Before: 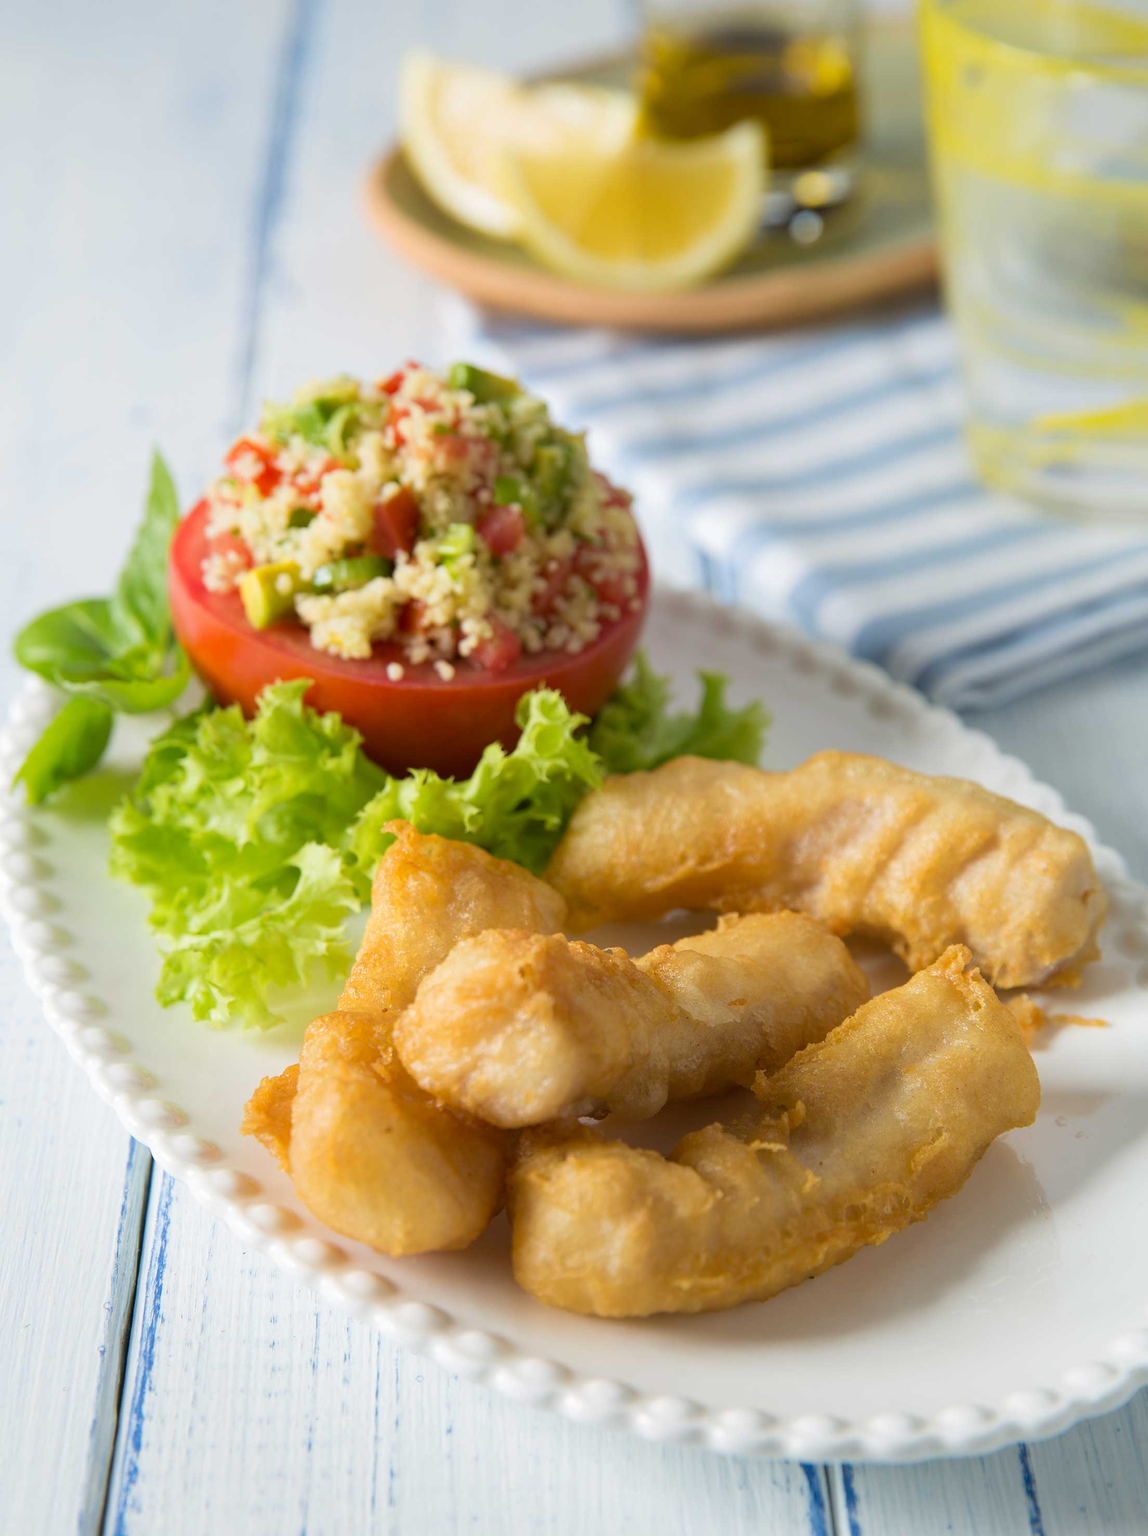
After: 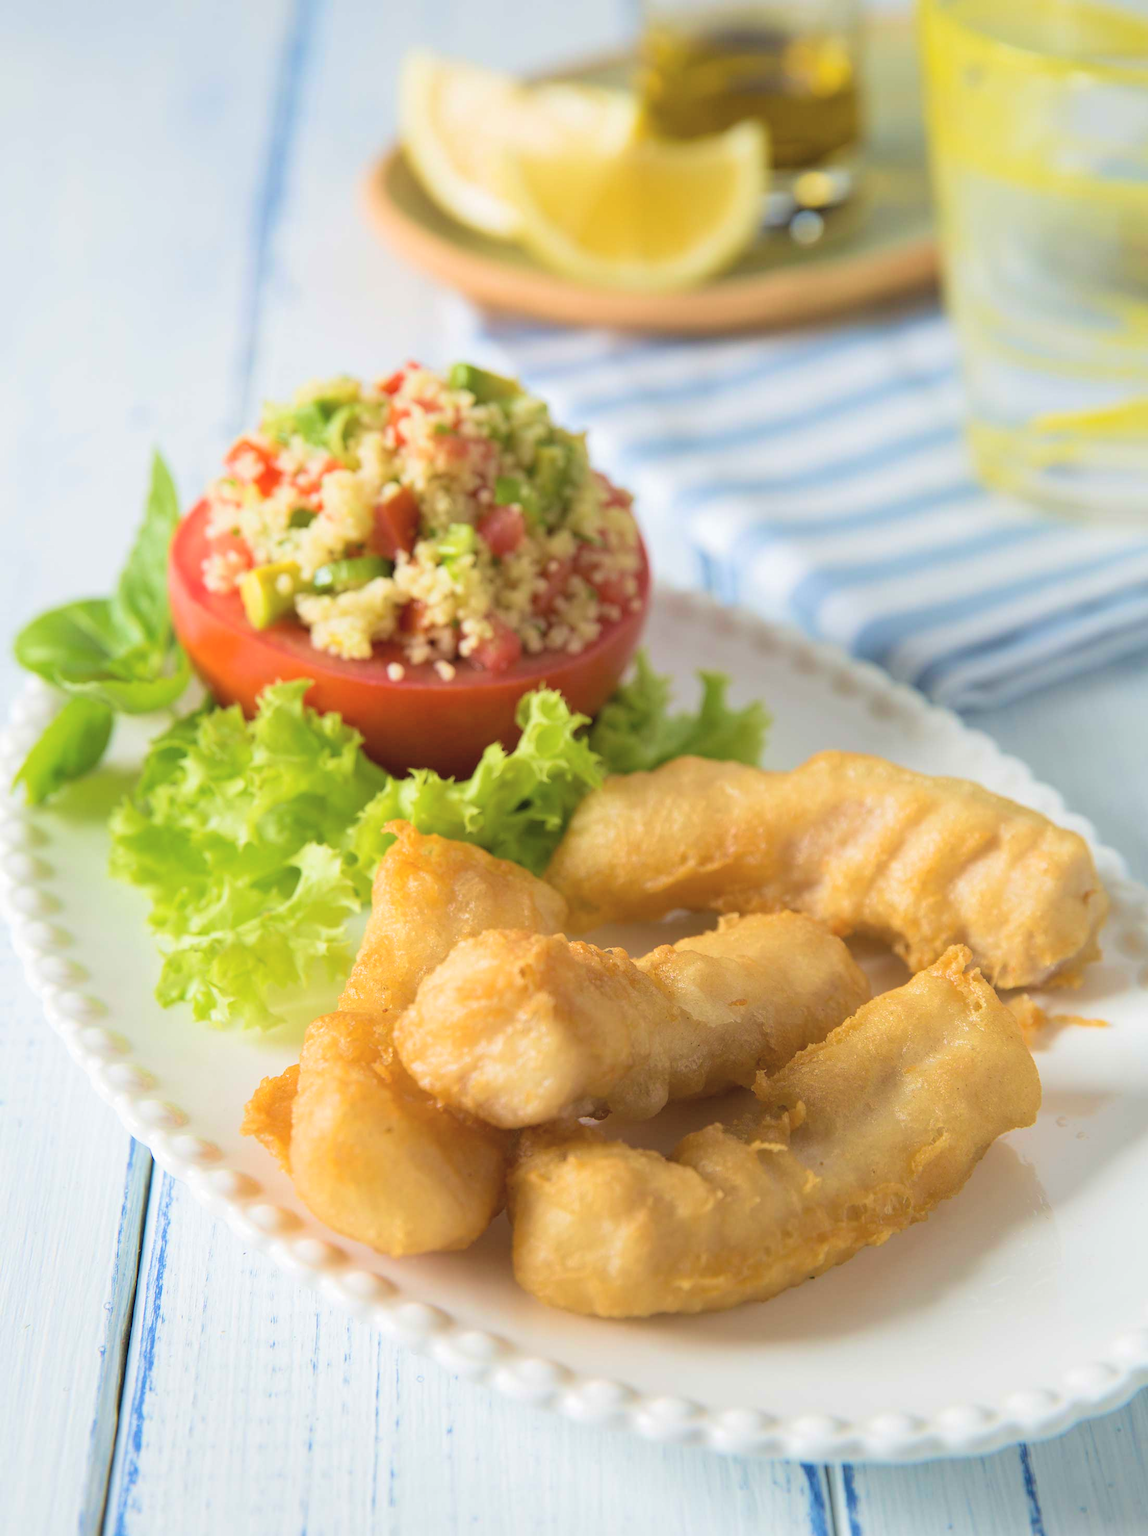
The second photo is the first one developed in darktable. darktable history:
contrast brightness saturation: brightness 0.15
velvia: on, module defaults
